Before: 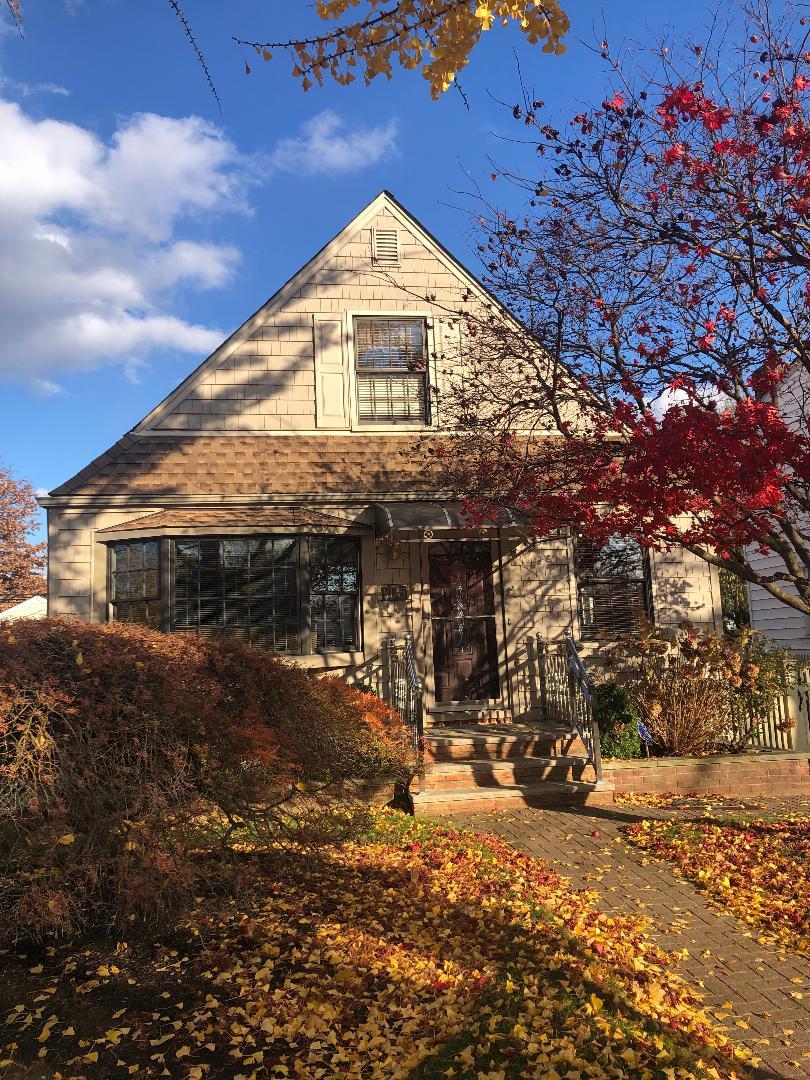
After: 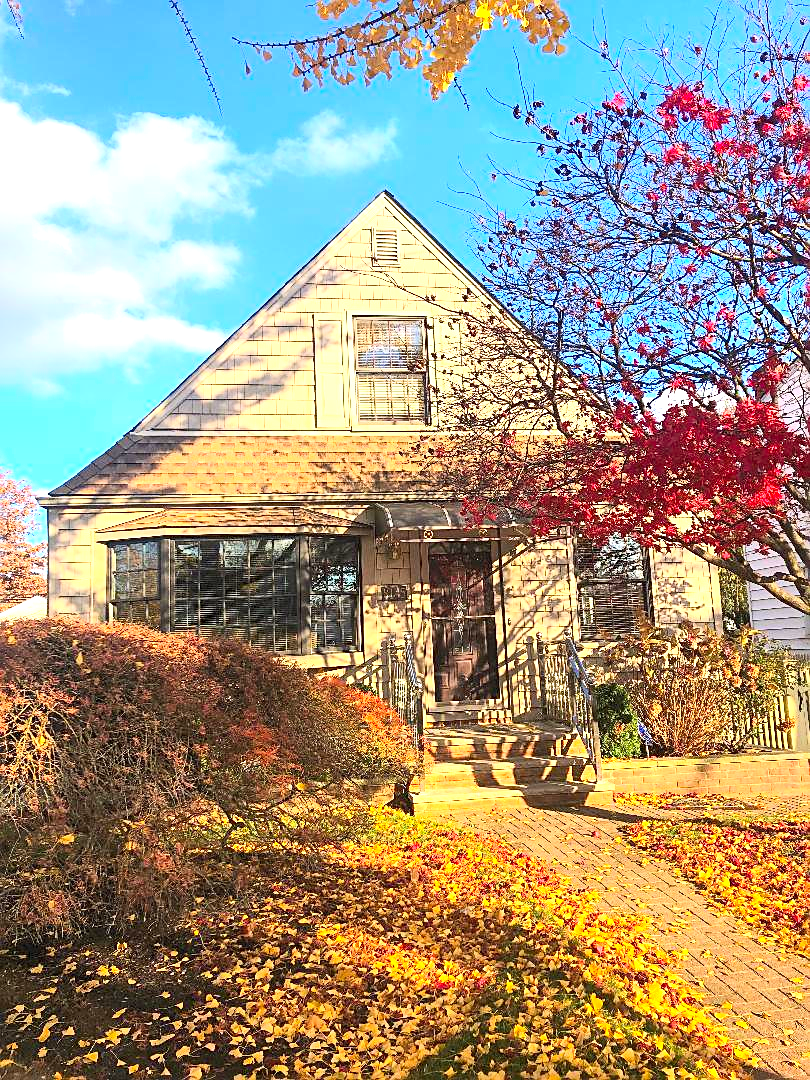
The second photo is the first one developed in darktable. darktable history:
exposure: exposure 1.149 EV, compensate highlight preservation false
contrast brightness saturation: contrast 0.245, brightness 0.254, saturation 0.372
sharpen: on, module defaults
